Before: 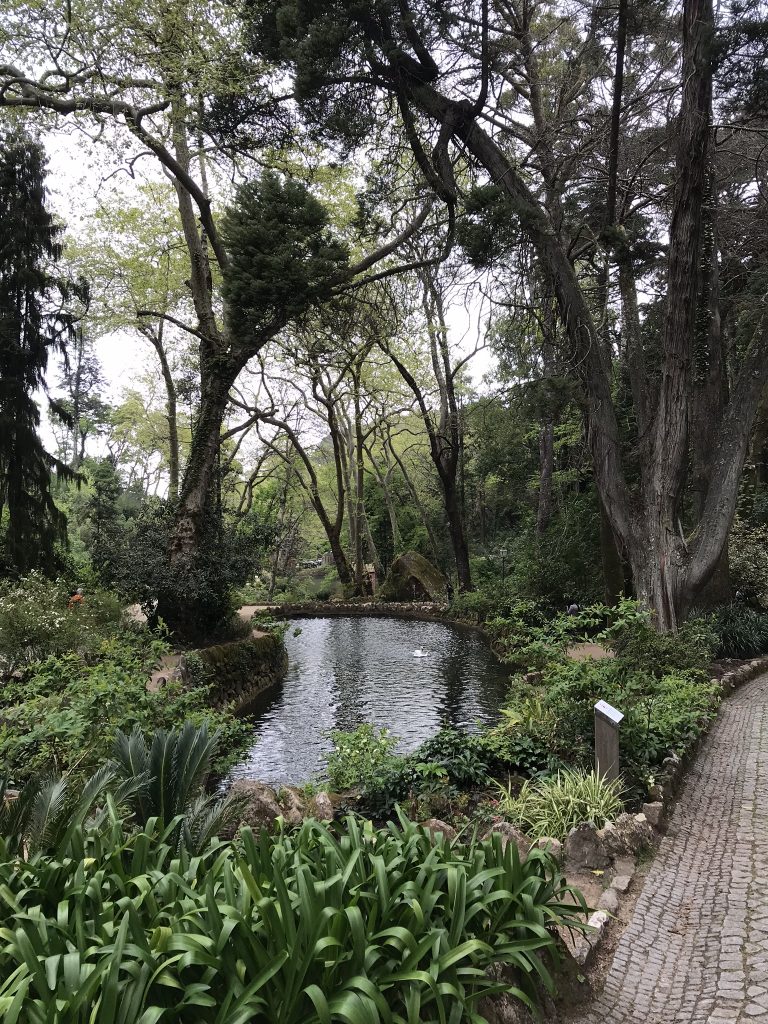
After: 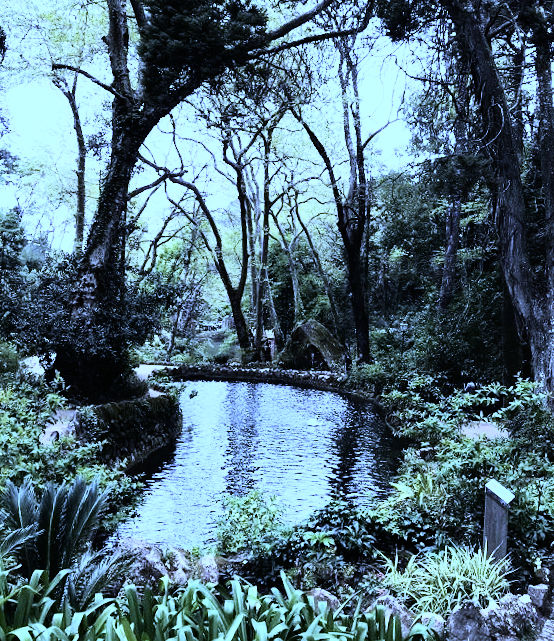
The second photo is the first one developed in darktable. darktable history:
rgb curve: curves: ch0 [(0, 0) (0.21, 0.15) (0.24, 0.21) (0.5, 0.75) (0.75, 0.96) (0.89, 0.99) (1, 1)]; ch1 [(0, 0.02) (0.21, 0.13) (0.25, 0.2) (0.5, 0.67) (0.75, 0.9) (0.89, 0.97) (1, 1)]; ch2 [(0, 0.02) (0.21, 0.13) (0.25, 0.2) (0.5, 0.67) (0.75, 0.9) (0.89, 0.97) (1, 1)], compensate middle gray true
crop and rotate: angle -3.37°, left 9.79%, top 20.73%, right 12.42%, bottom 11.82%
white balance: red 0.766, blue 1.537
